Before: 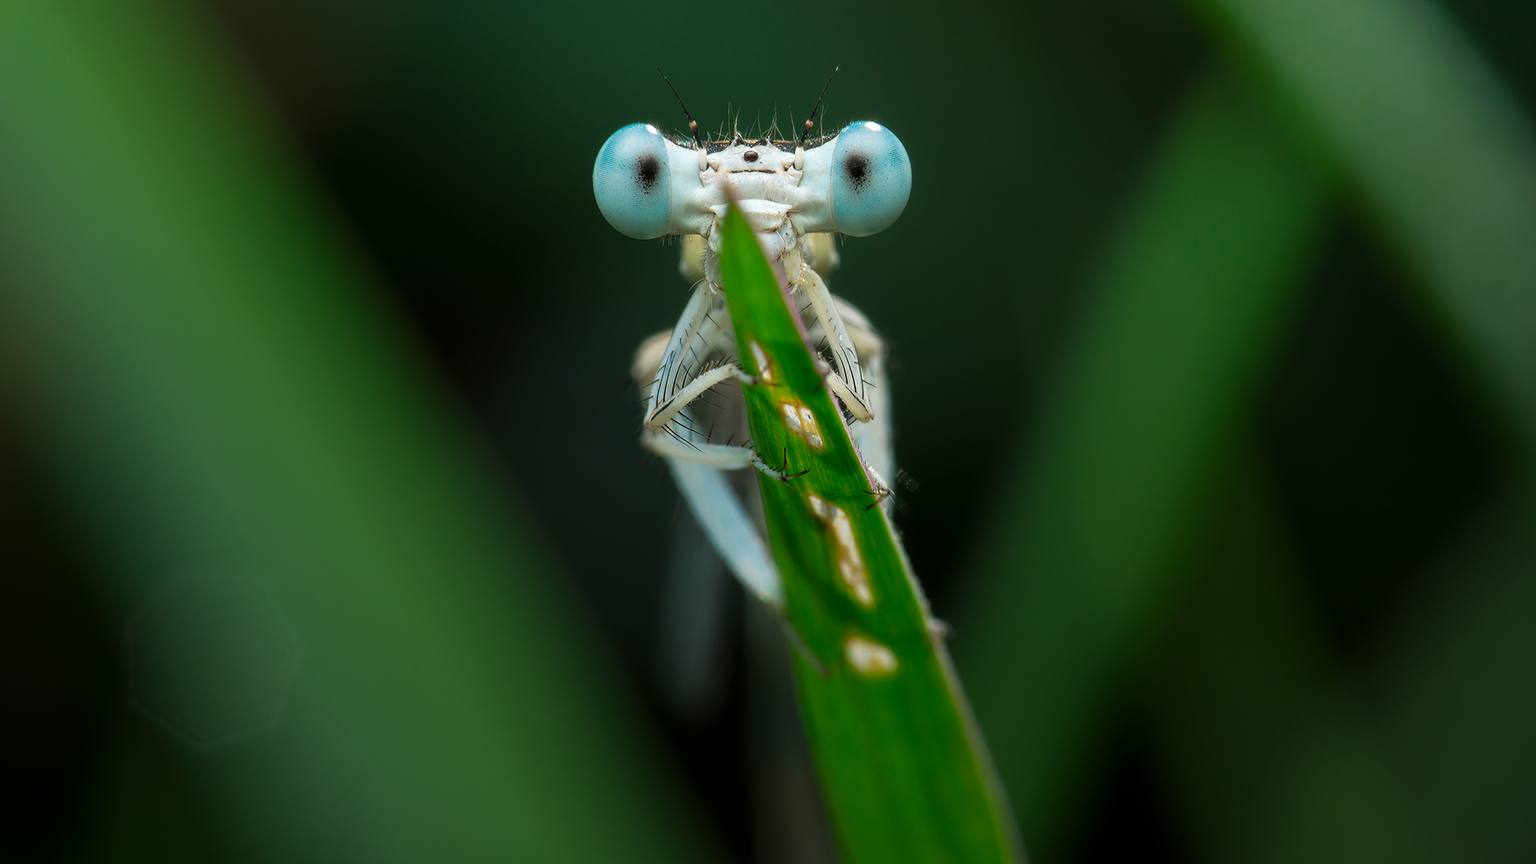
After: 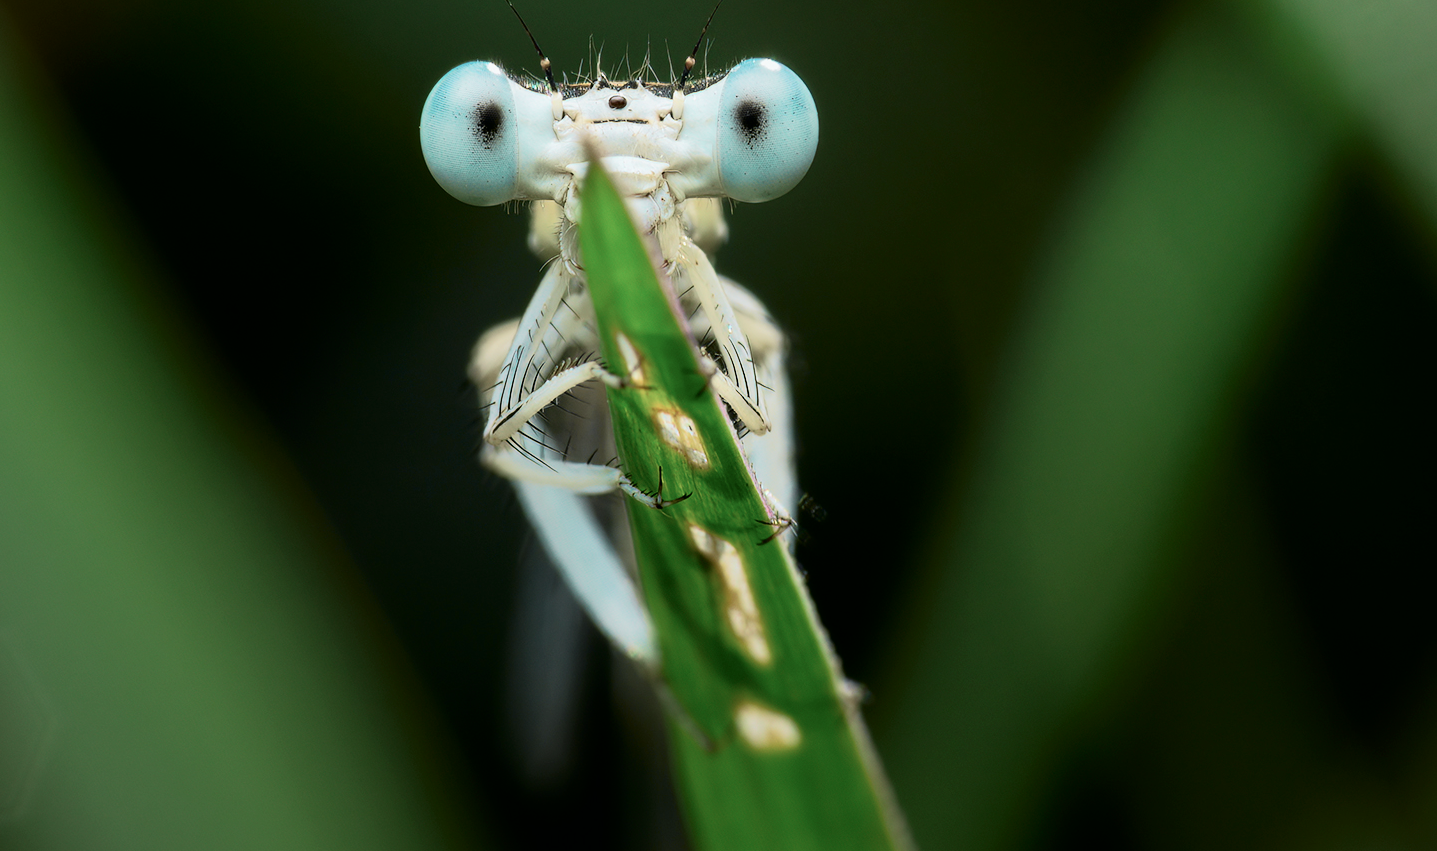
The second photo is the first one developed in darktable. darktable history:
tone curve: curves: ch0 [(0, 0) (0.037, 0.011) (0.135, 0.093) (0.266, 0.281) (0.461, 0.555) (0.581, 0.716) (0.675, 0.793) (0.767, 0.849) (0.91, 0.924) (1, 0.979)]; ch1 [(0, 0) (0.292, 0.278) (0.419, 0.423) (0.493, 0.492) (0.506, 0.5) (0.534, 0.529) (0.562, 0.562) (0.641, 0.663) (0.754, 0.76) (1, 1)]; ch2 [(0, 0) (0.294, 0.3) (0.361, 0.372) (0.429, 0.445) (0.478, 0.486) (0.502, 0.498) (0.518, 0.522) (0.531, 0.549) (0.561, 0.579) (0.64, 0.645) (0.7, 0.7) (0.861, 0.808) (1, 0.951)], color space Lab, independent channels, preserve colors none
color correction: saturation 0.85
crop: left 16.768%, top 8.653%, right 8.362%, bottom 12.485%
